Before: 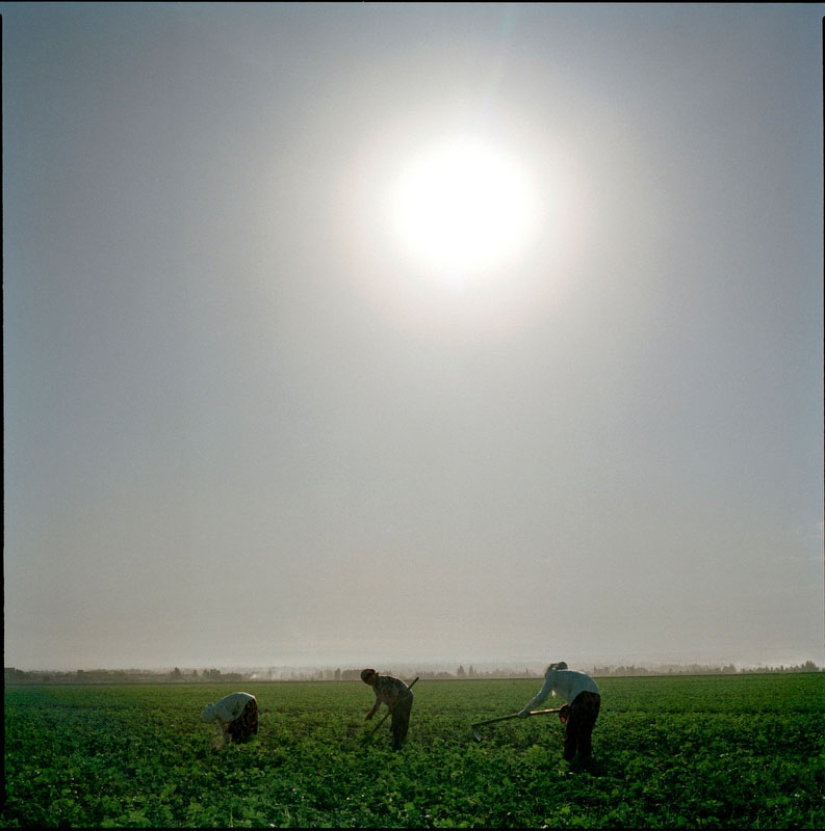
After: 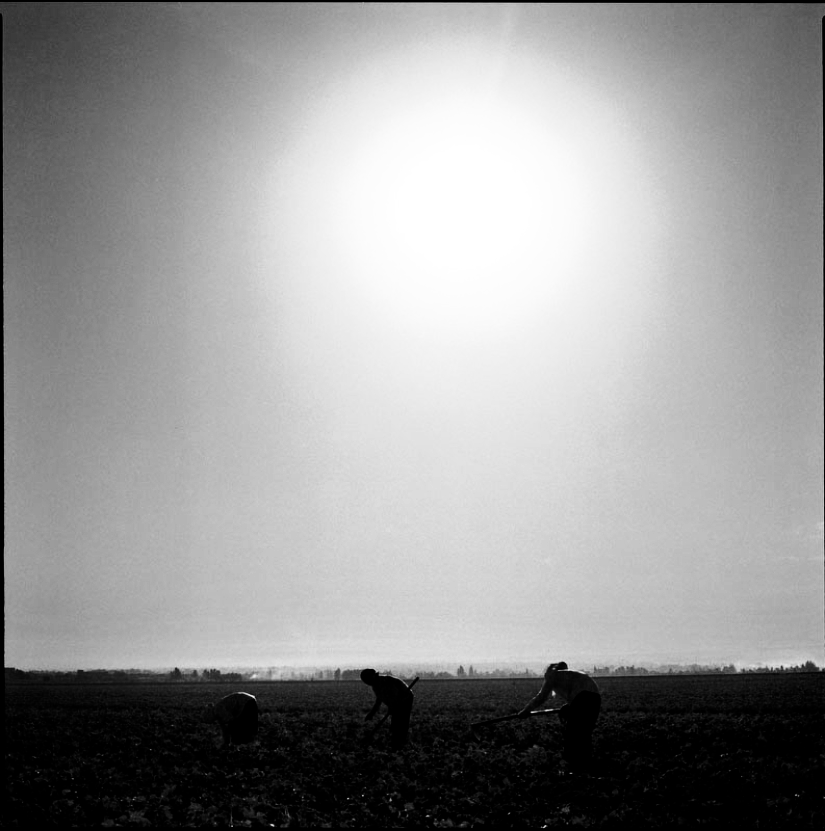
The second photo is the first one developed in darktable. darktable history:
levels: mode automatic, gray 50.8%
base curve: curves: ch0 [(0, 0) (0.007, 0.004) (0.027, 0.03) (0.046, 0.07) (0.207, 0.54) (0.442, 0.872) (0.673, 0.972) (1, 1)], preserve colors none
contrast brightness saturation: contrast 0.02, brightness -1, saturation -1
